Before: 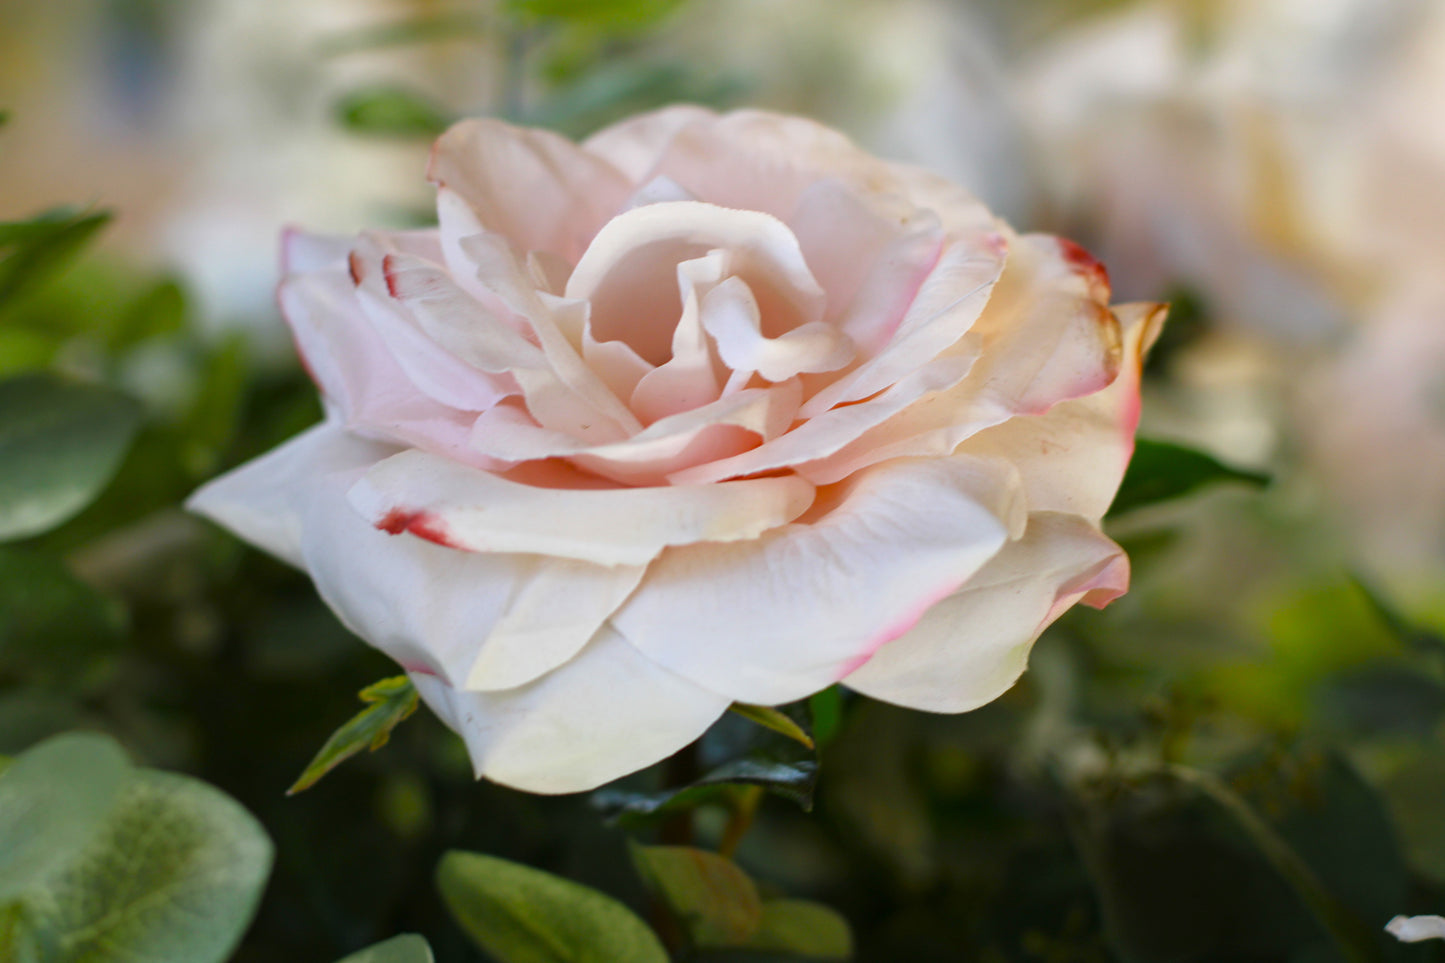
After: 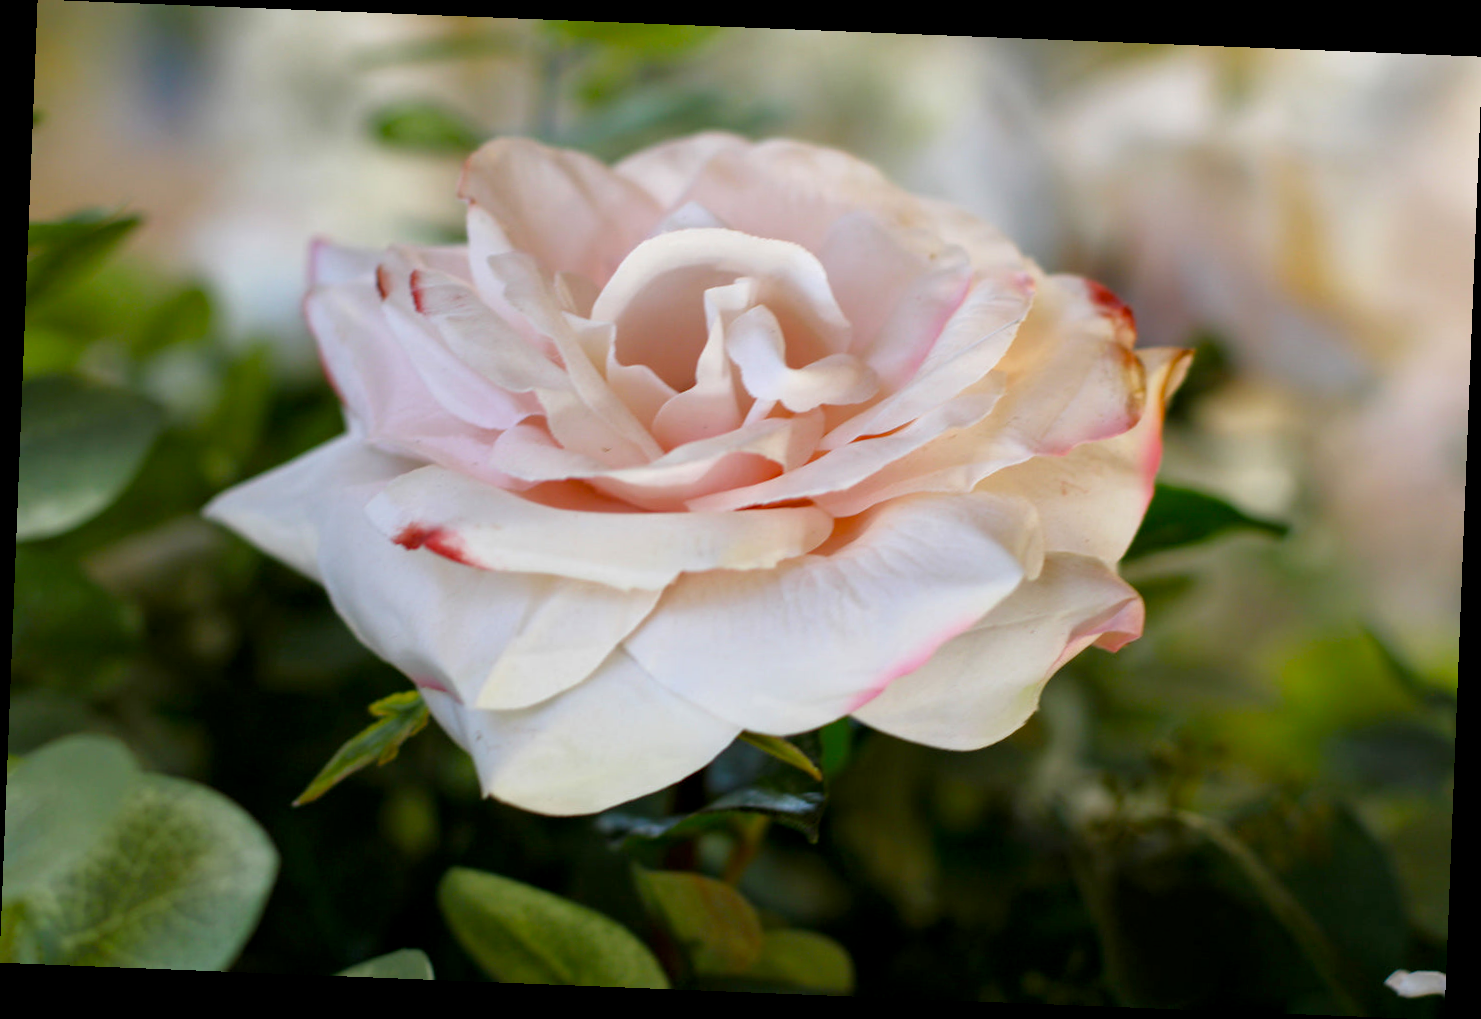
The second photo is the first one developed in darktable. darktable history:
exposure: black level correction 0.005, exposure 0.001 EV, compensate highlight preservation false
rotate and perspective: rotation 2.27°, automatic cropping off
